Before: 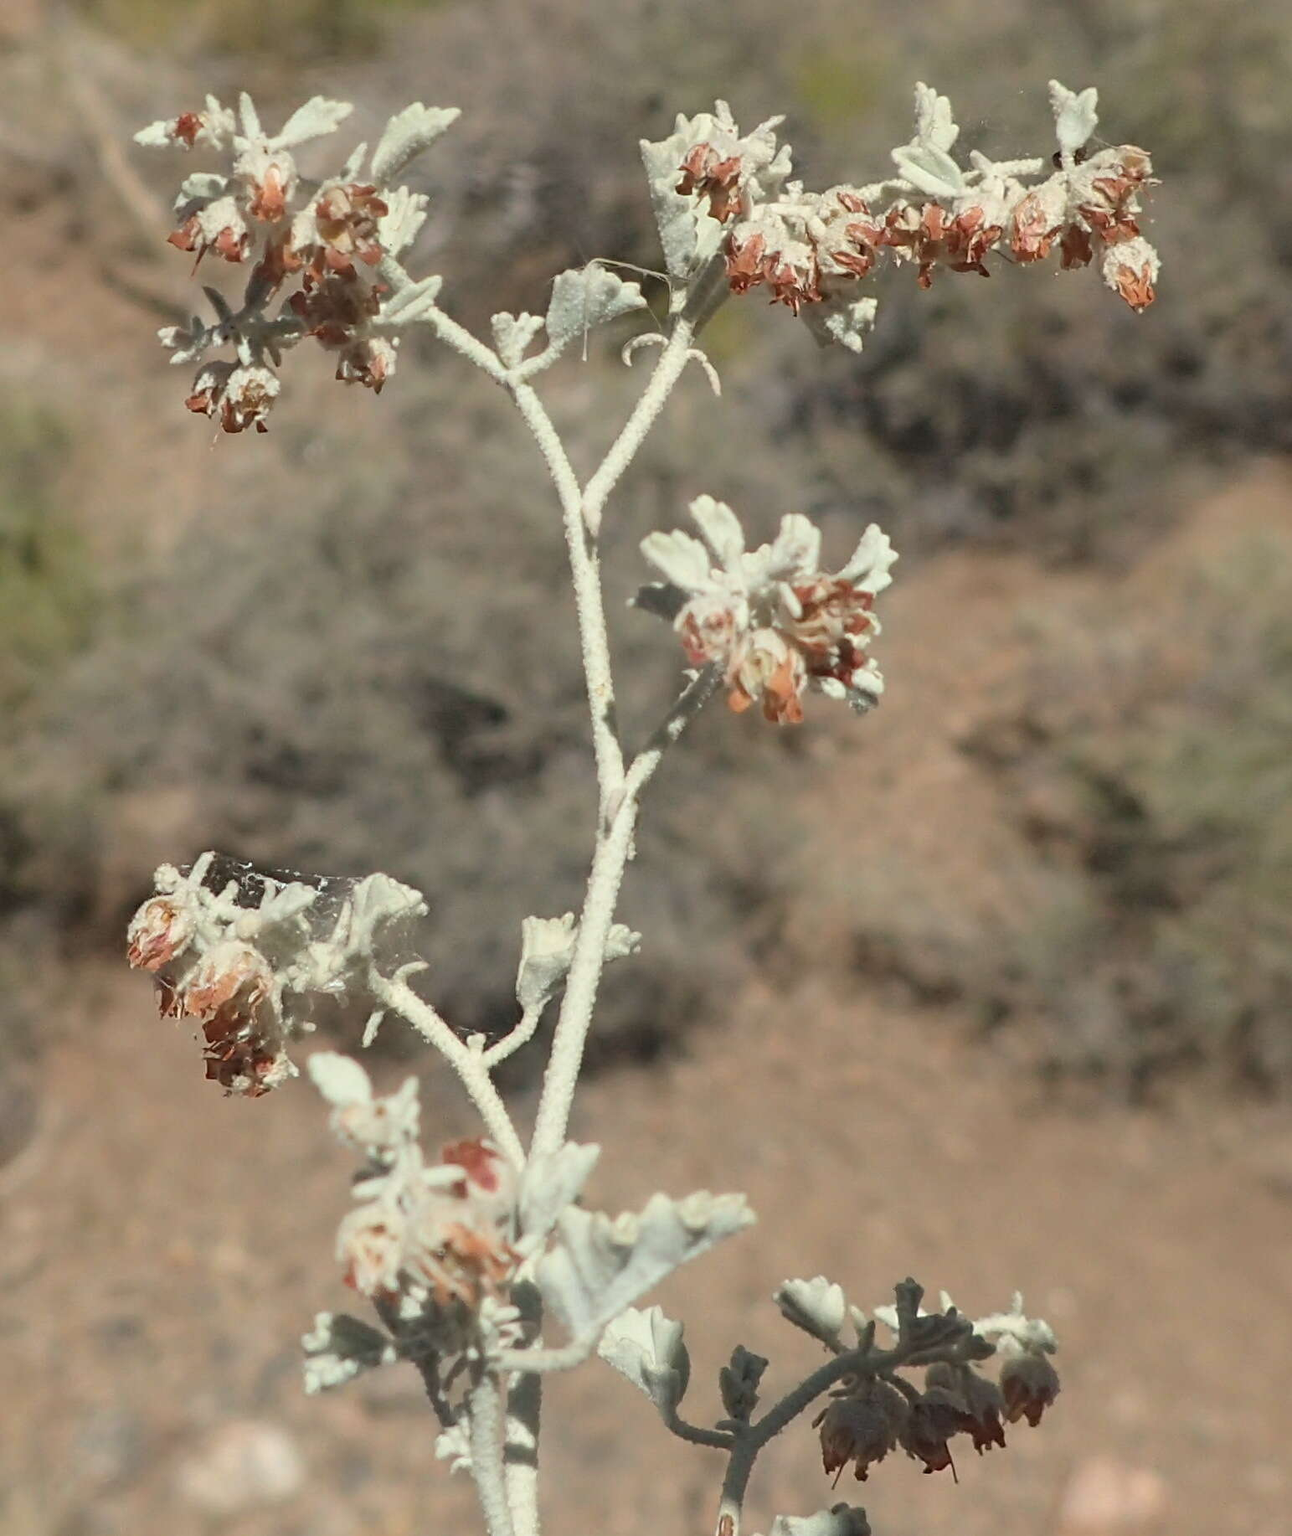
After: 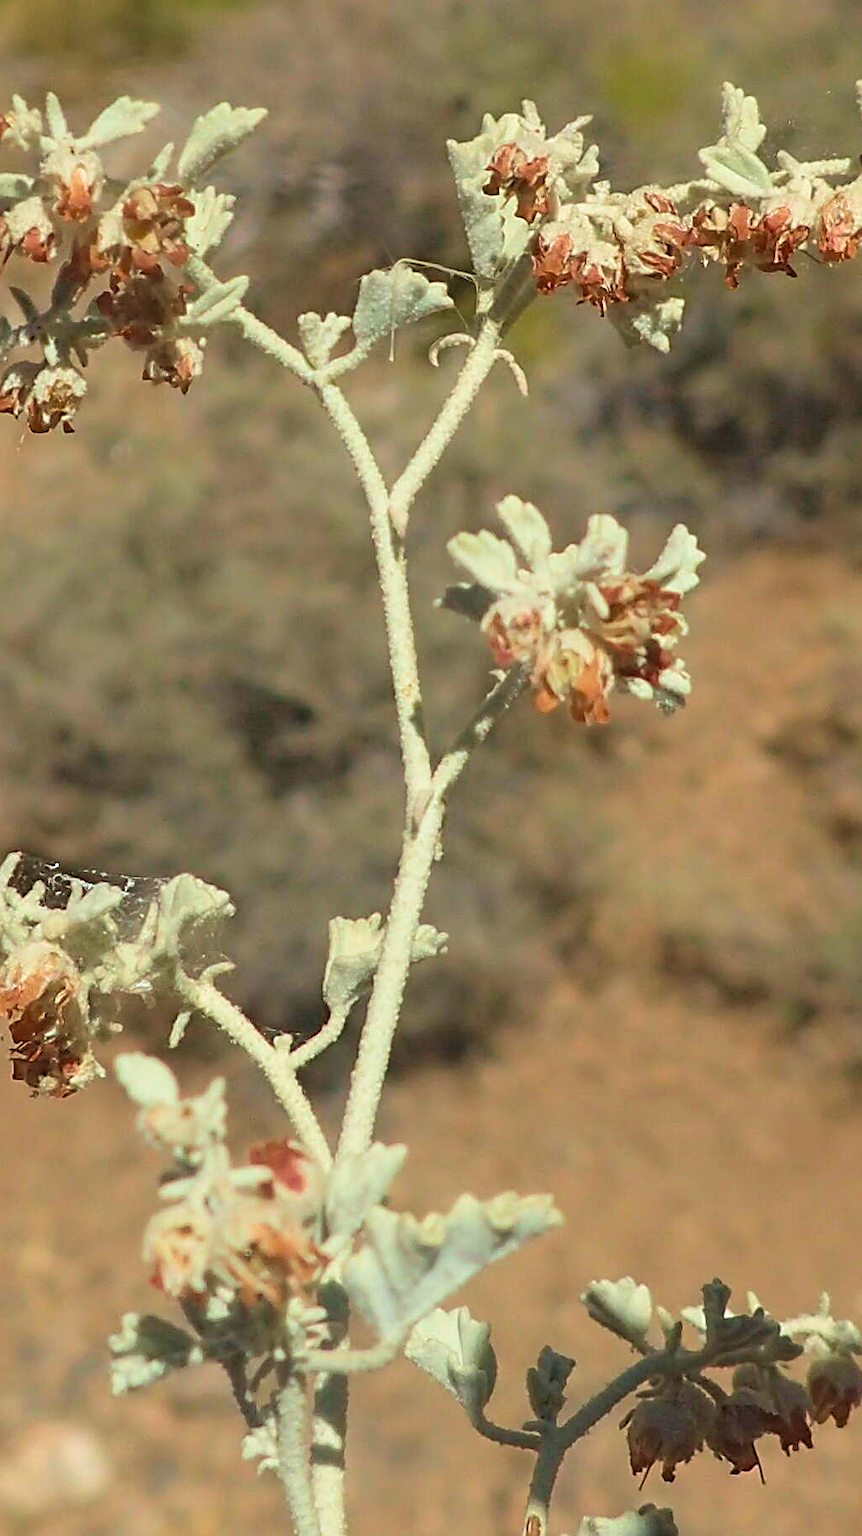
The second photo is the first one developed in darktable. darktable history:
color balance rgb: linear chroma grading › global chroma 24.732%, perceptual saturation grading › global saturation 0.77%, global vibrance 20%
sharpen: on, module defaults
crop and rotate: left 14.976%, right 18.332%
velvia: strength 40.41%
